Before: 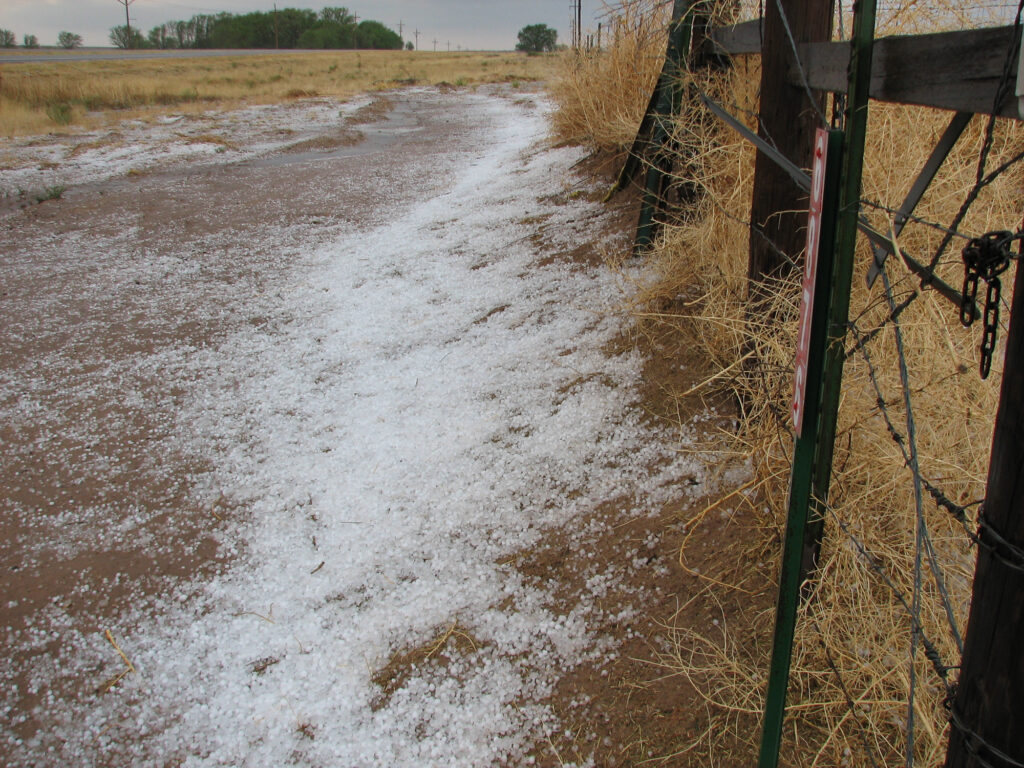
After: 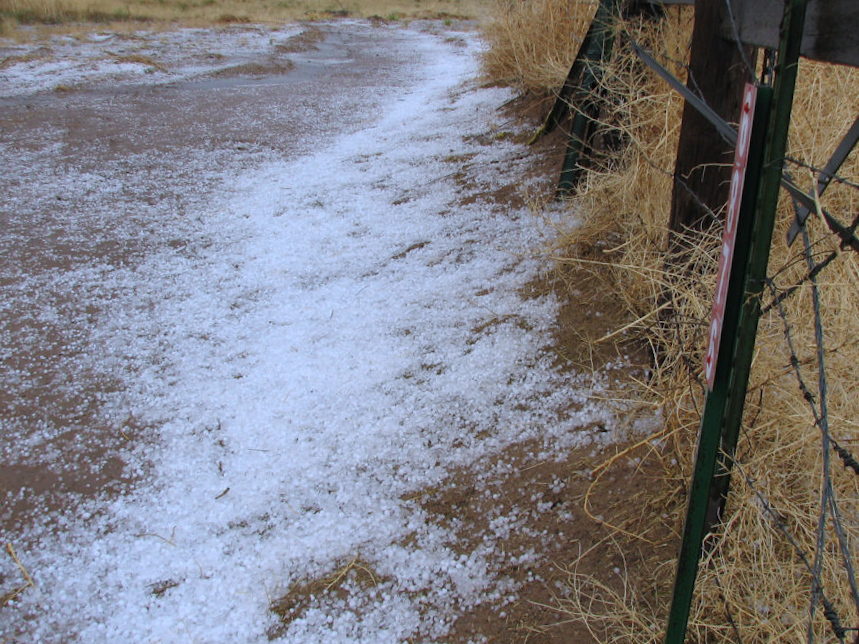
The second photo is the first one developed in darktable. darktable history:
crop and rotate: angle -3.27°, left 5.211%, top 5.211%, right 4.607%, bottom 4.607%
white balance: red 0.948, green 1.02, blue 1.176
